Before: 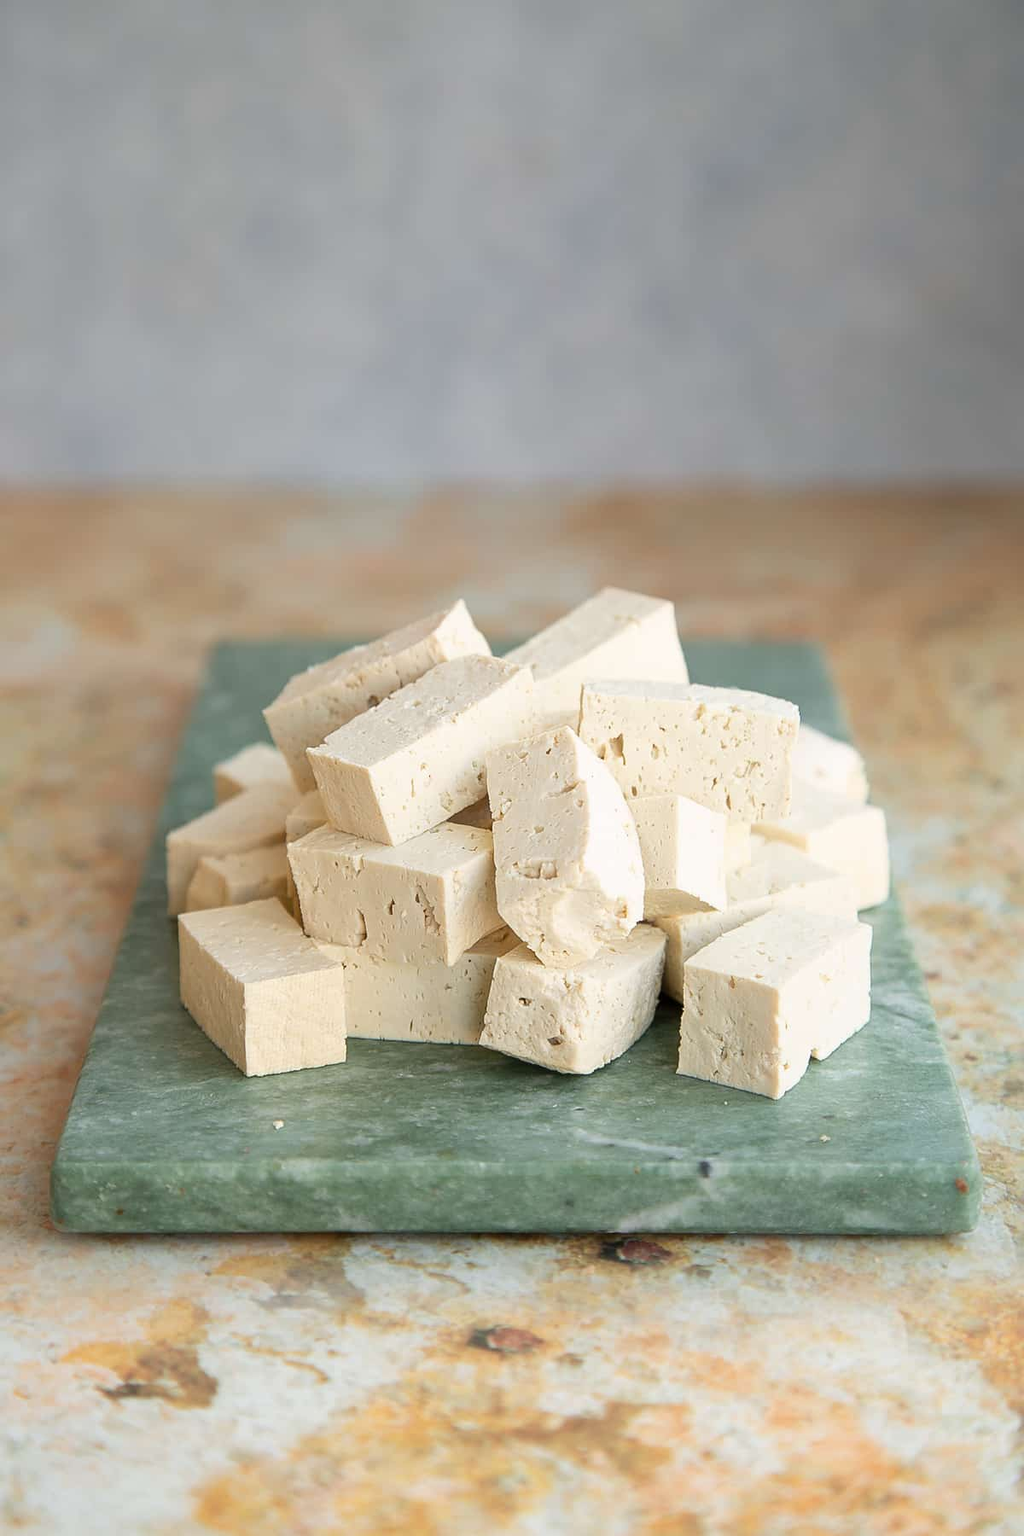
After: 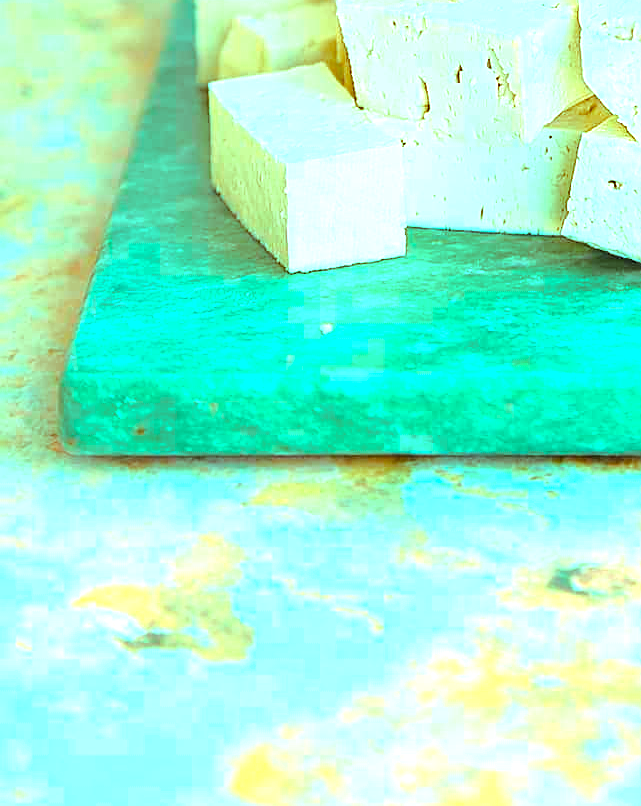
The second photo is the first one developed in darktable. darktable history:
sharpen: on, module defaults
crop and rotate: top 54.988%, right 46.571%, bottom 0.22%
color balance rgb: power › hue 315.49°, highlights gain › chroma 7.624%, highlights gain › hue 186.09°, perceptual saturation grading › global saturation 30.395%, perceptual brilliance grading › mid-tones 10.974%, perceptual brilliance grading › shadows 14.217%
exposure: black level correction 0, exposure 1.686 EV, compensate highlight preservation false
